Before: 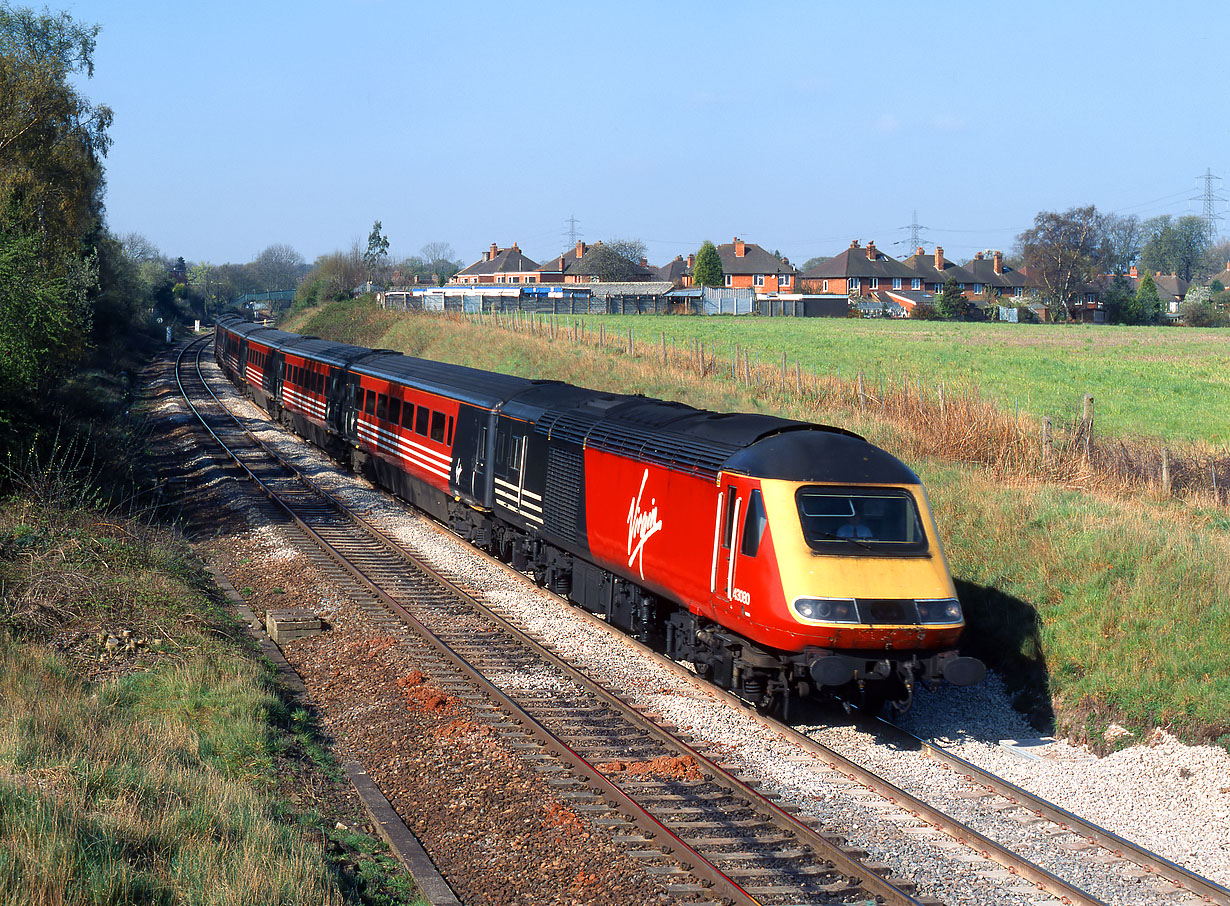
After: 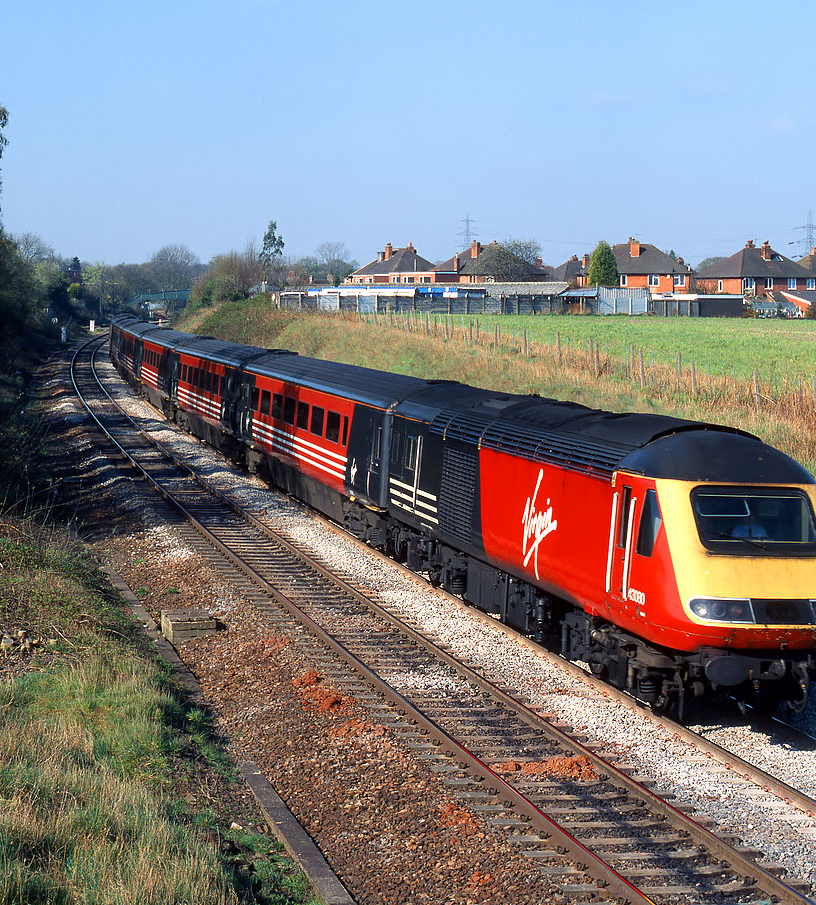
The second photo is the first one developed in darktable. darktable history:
crop and rotate: left 8.616%, right 25.004%
exposure: black level correction 0.001, compensate highlight preservation false
